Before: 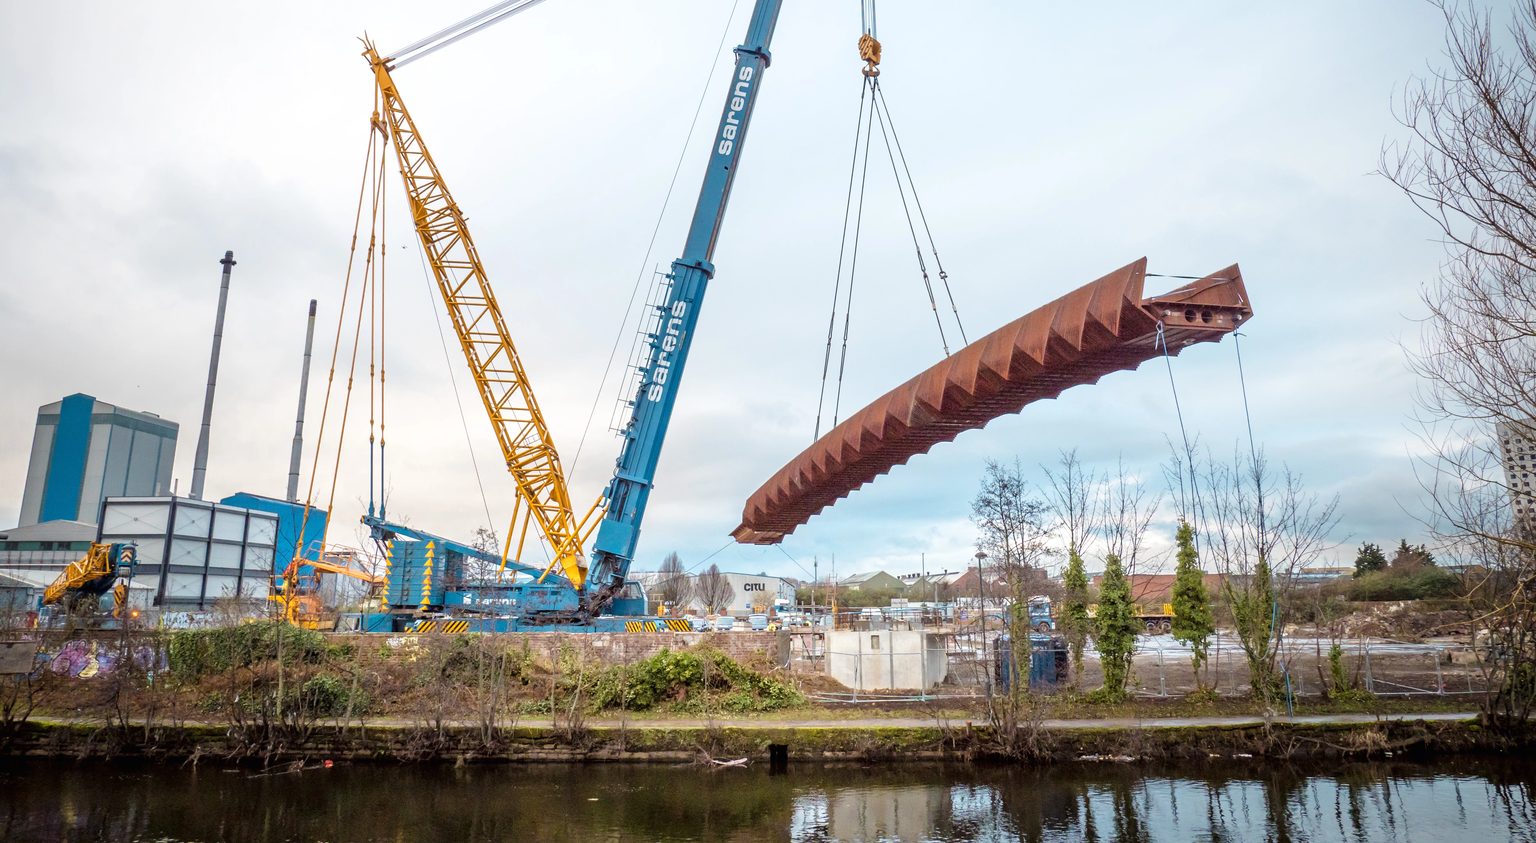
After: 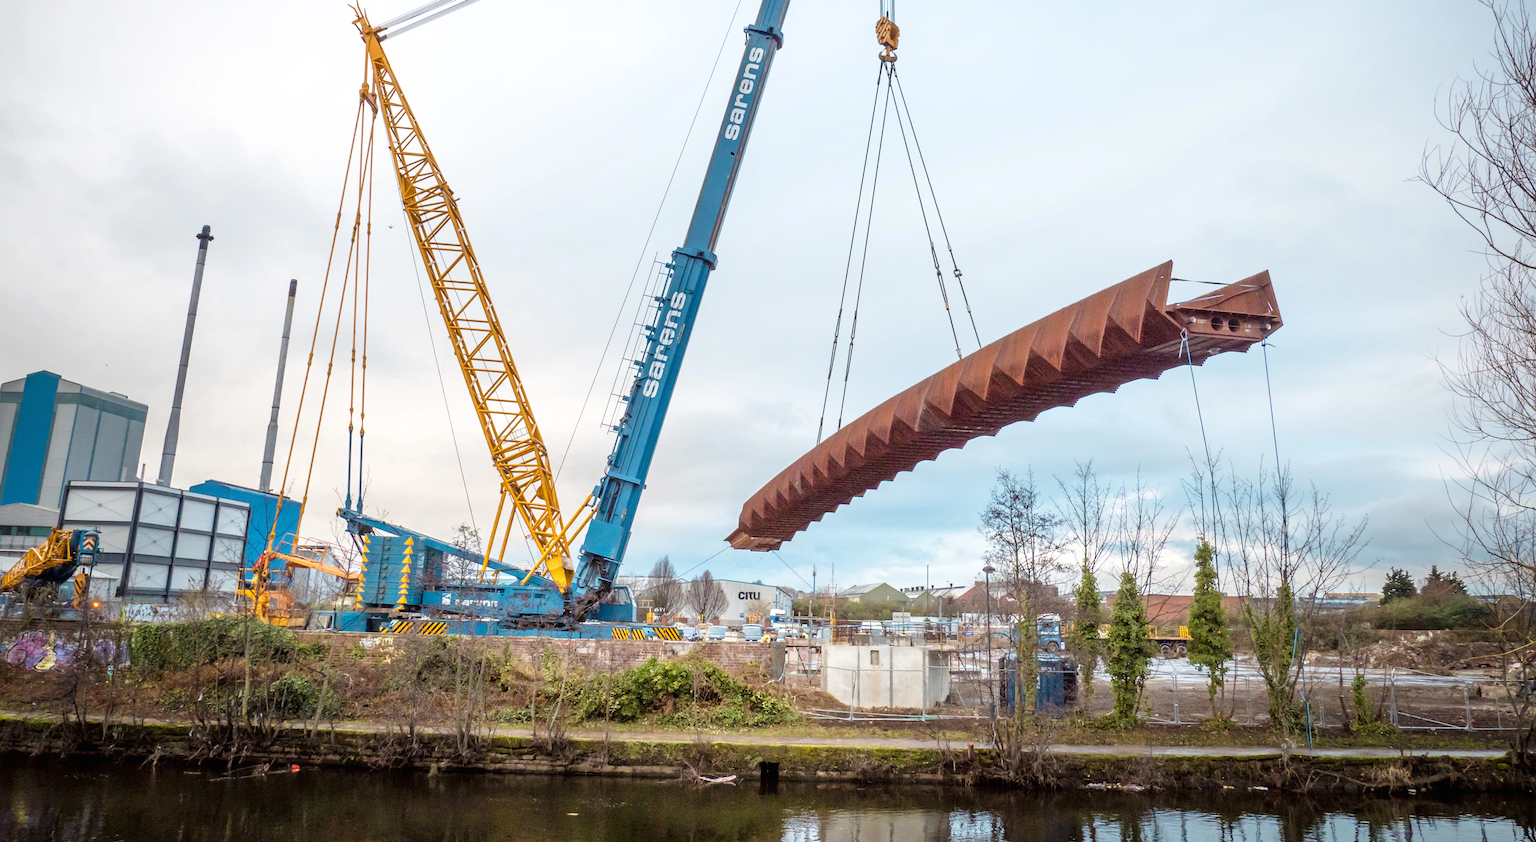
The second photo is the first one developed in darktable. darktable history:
crop and rotate: angle -1.7°
